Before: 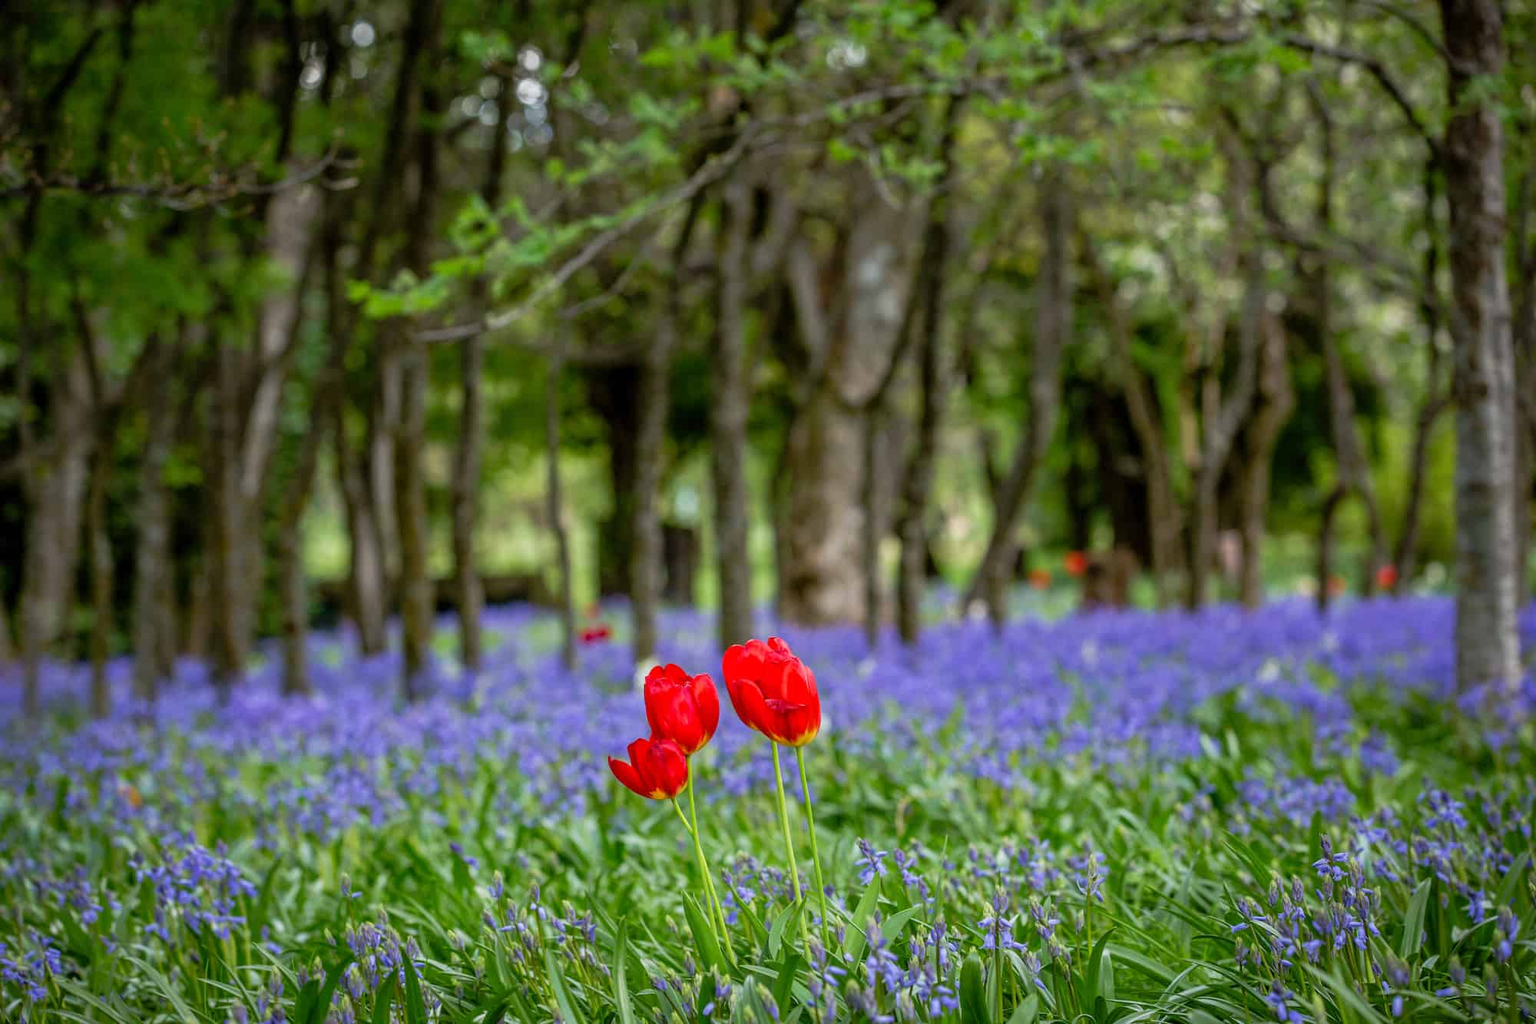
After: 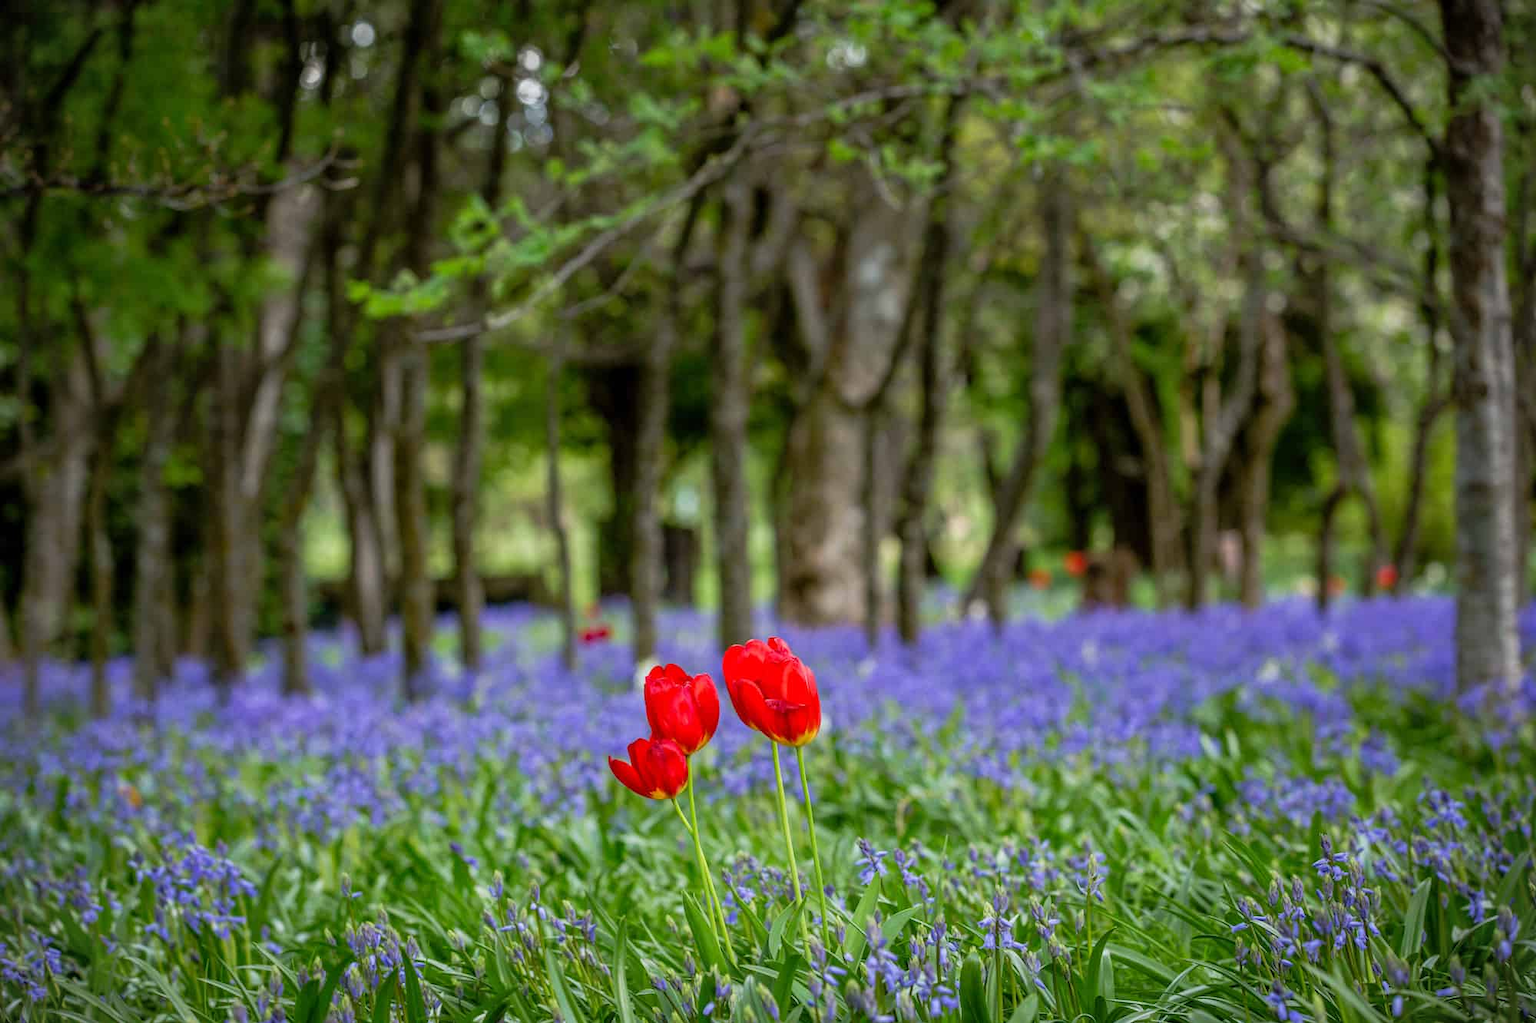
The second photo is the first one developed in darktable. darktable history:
vignetting: fall-off start 100.1%
